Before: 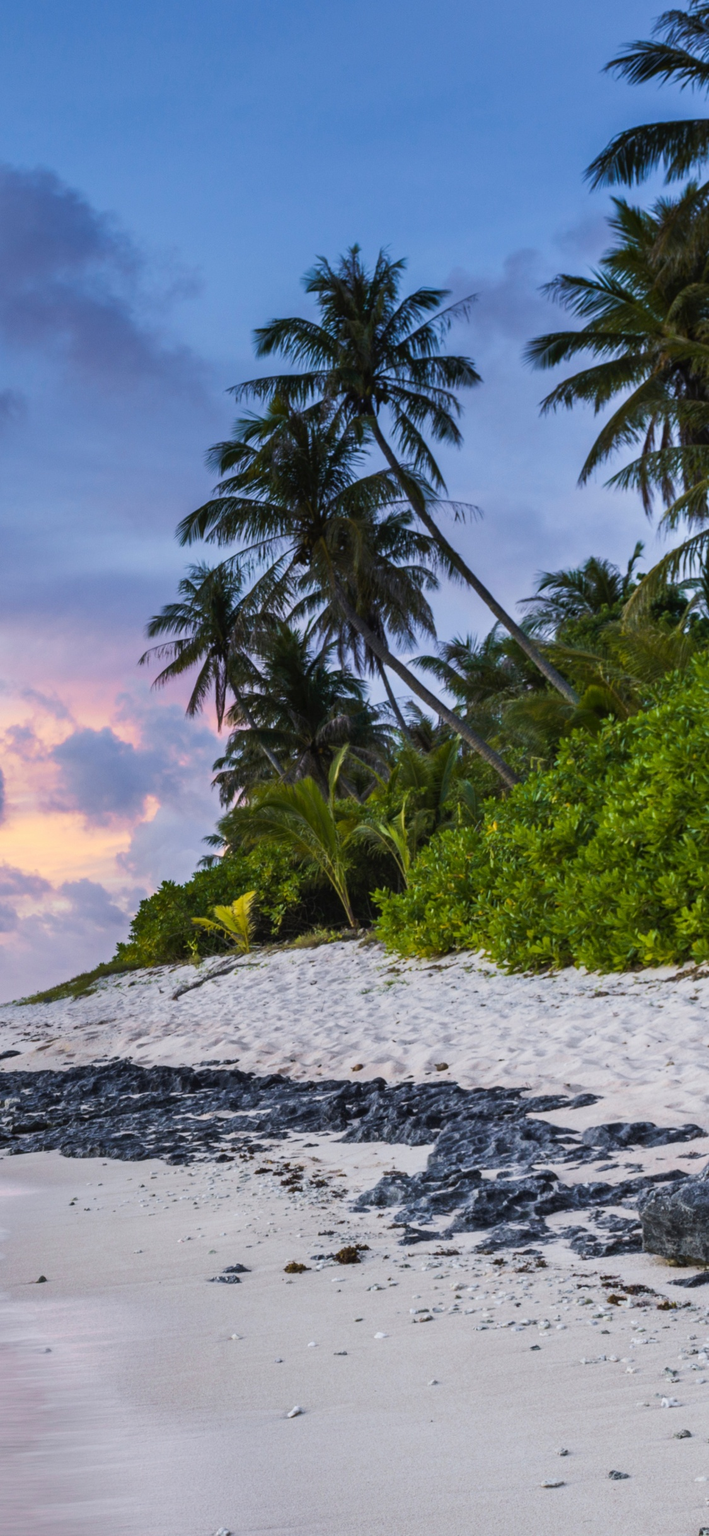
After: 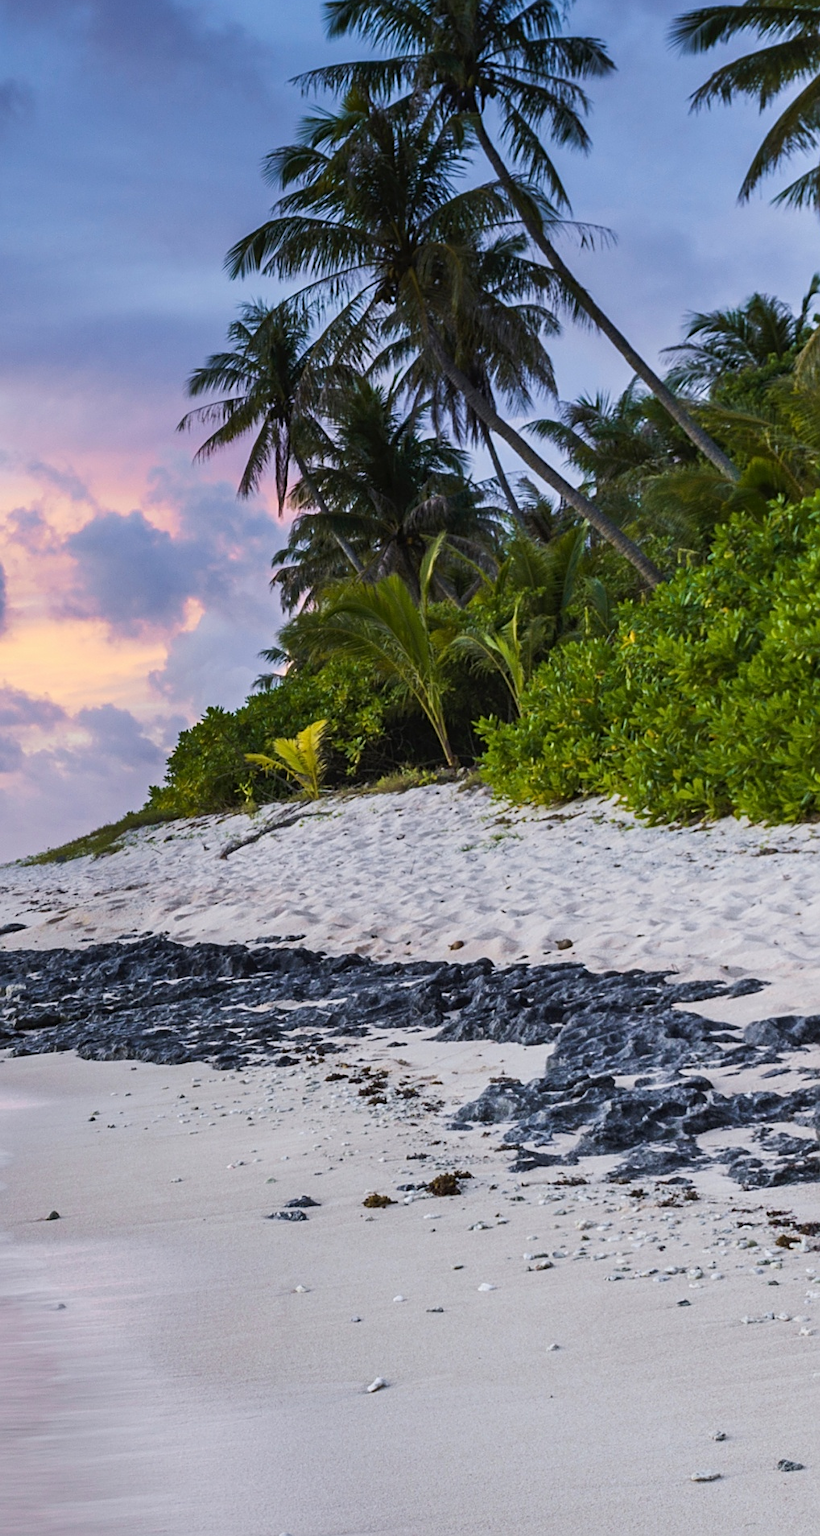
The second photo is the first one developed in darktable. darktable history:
sharpen: on, module defaults
crop: top 21.321%, right 9.374%, bottom 0.337%
